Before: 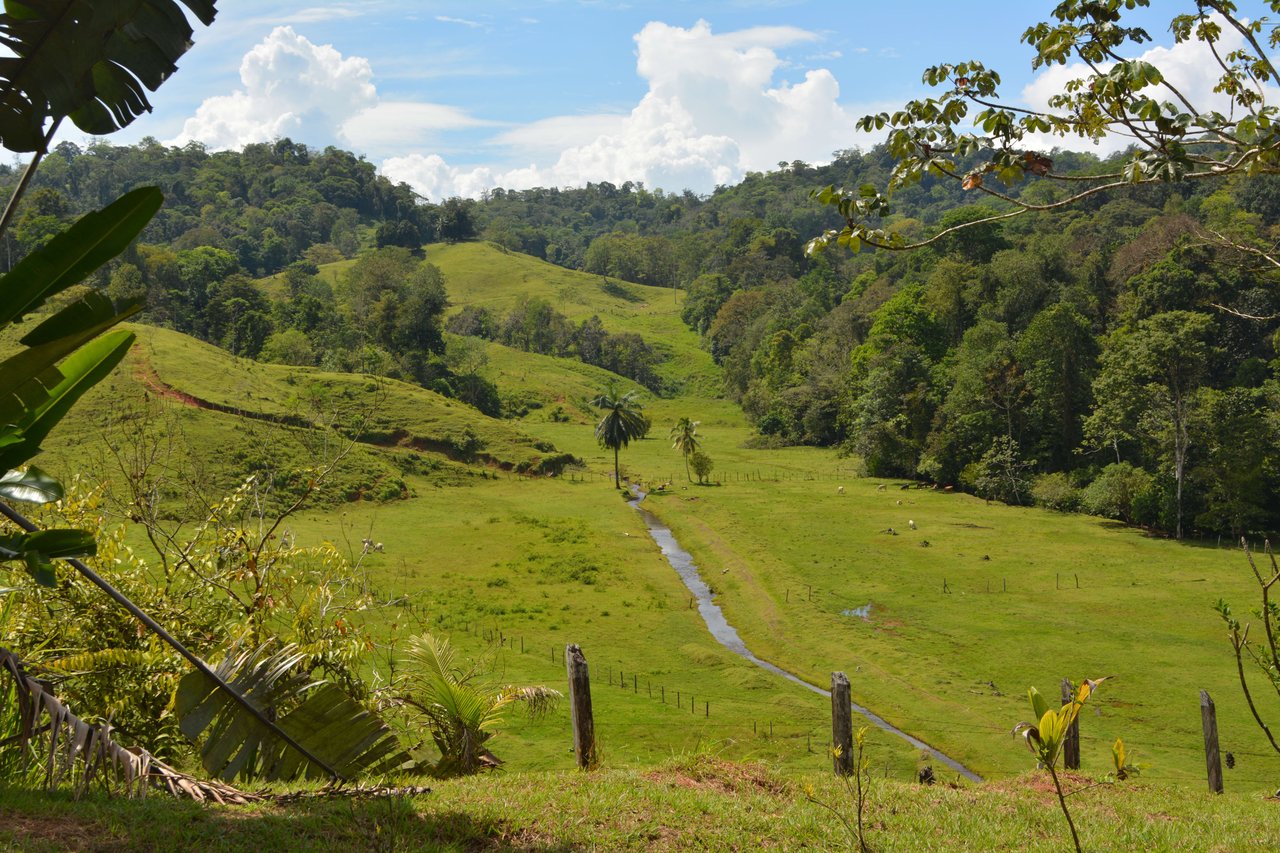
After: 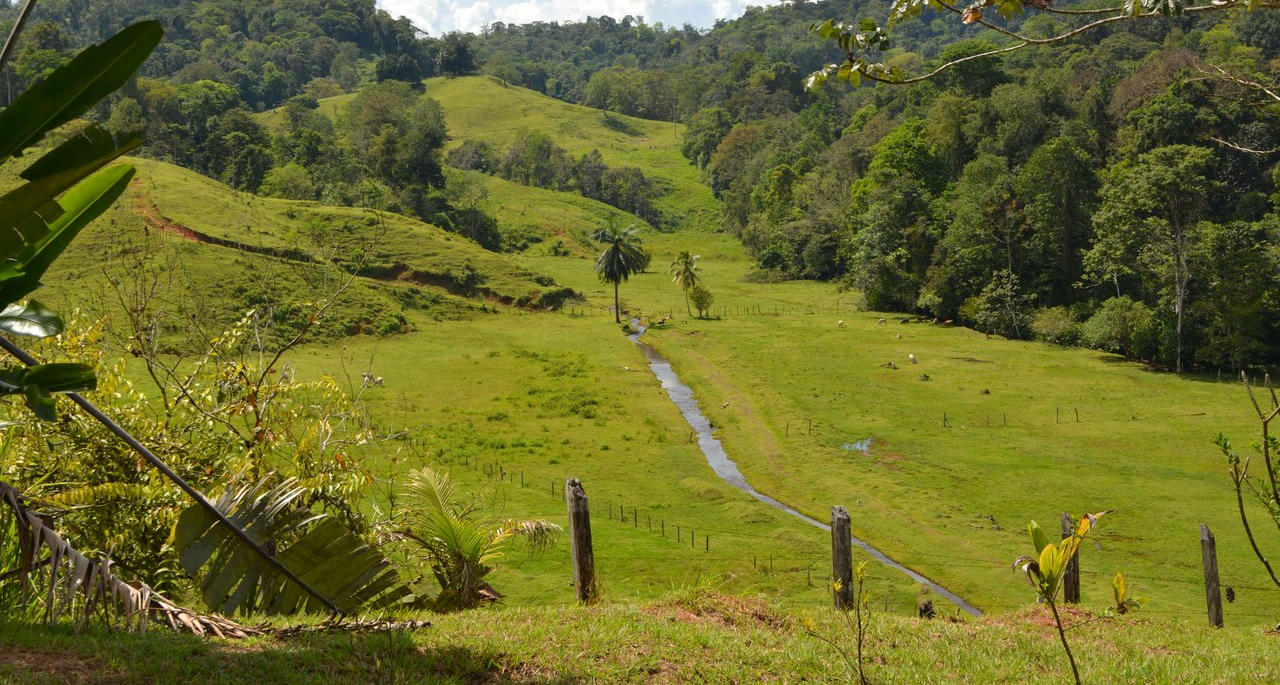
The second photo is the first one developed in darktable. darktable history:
exposure: black level correction 0.001, exposure 0.138 EV, compensate highlight preservation false
crop and rotate: top 19.615%
